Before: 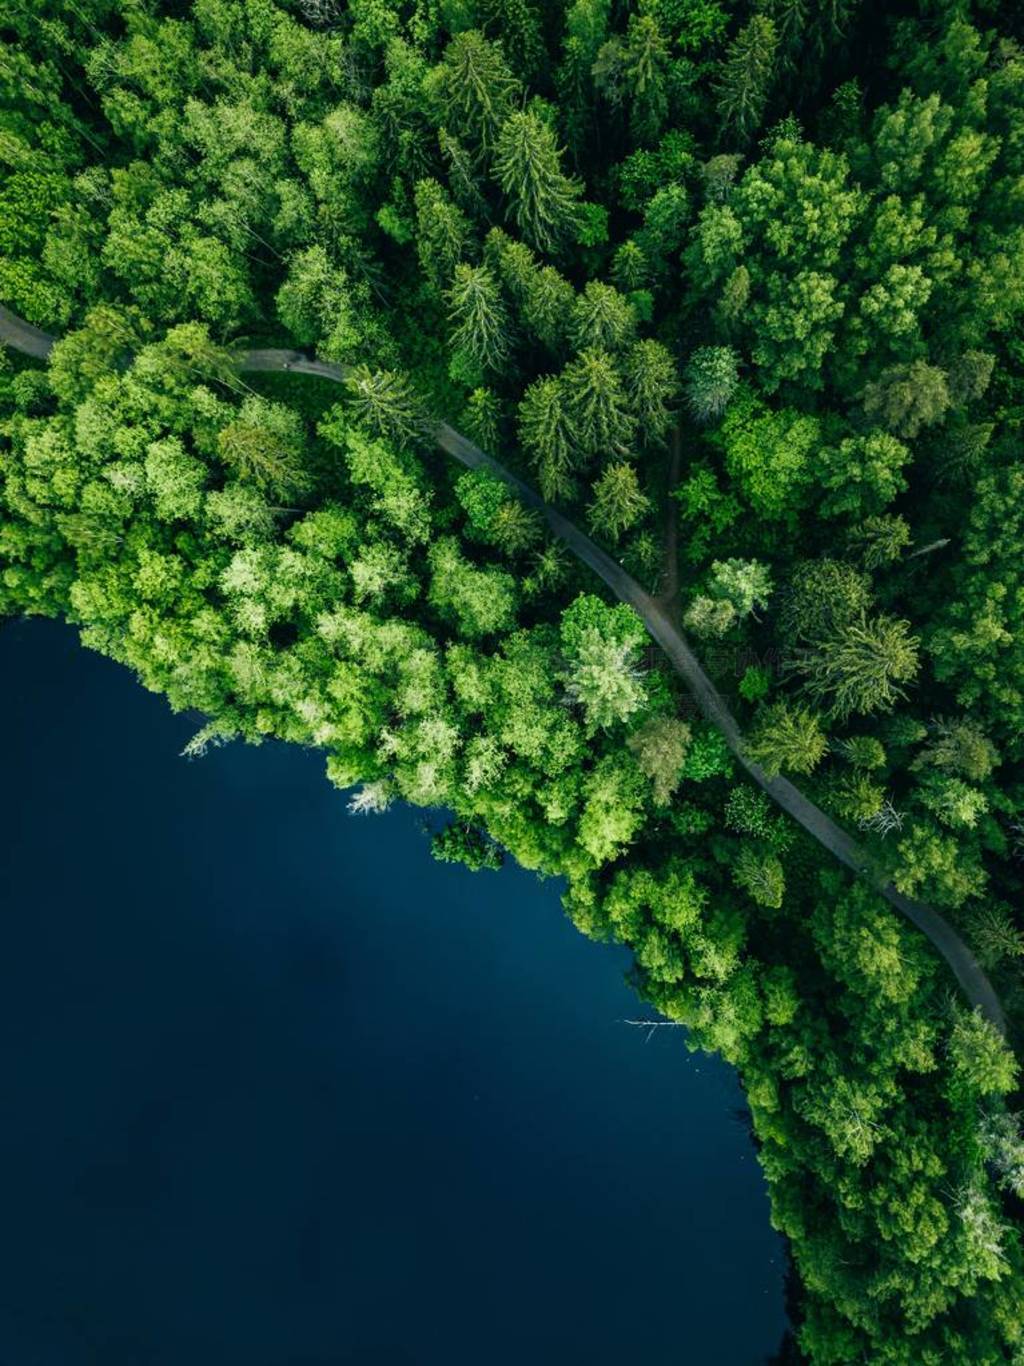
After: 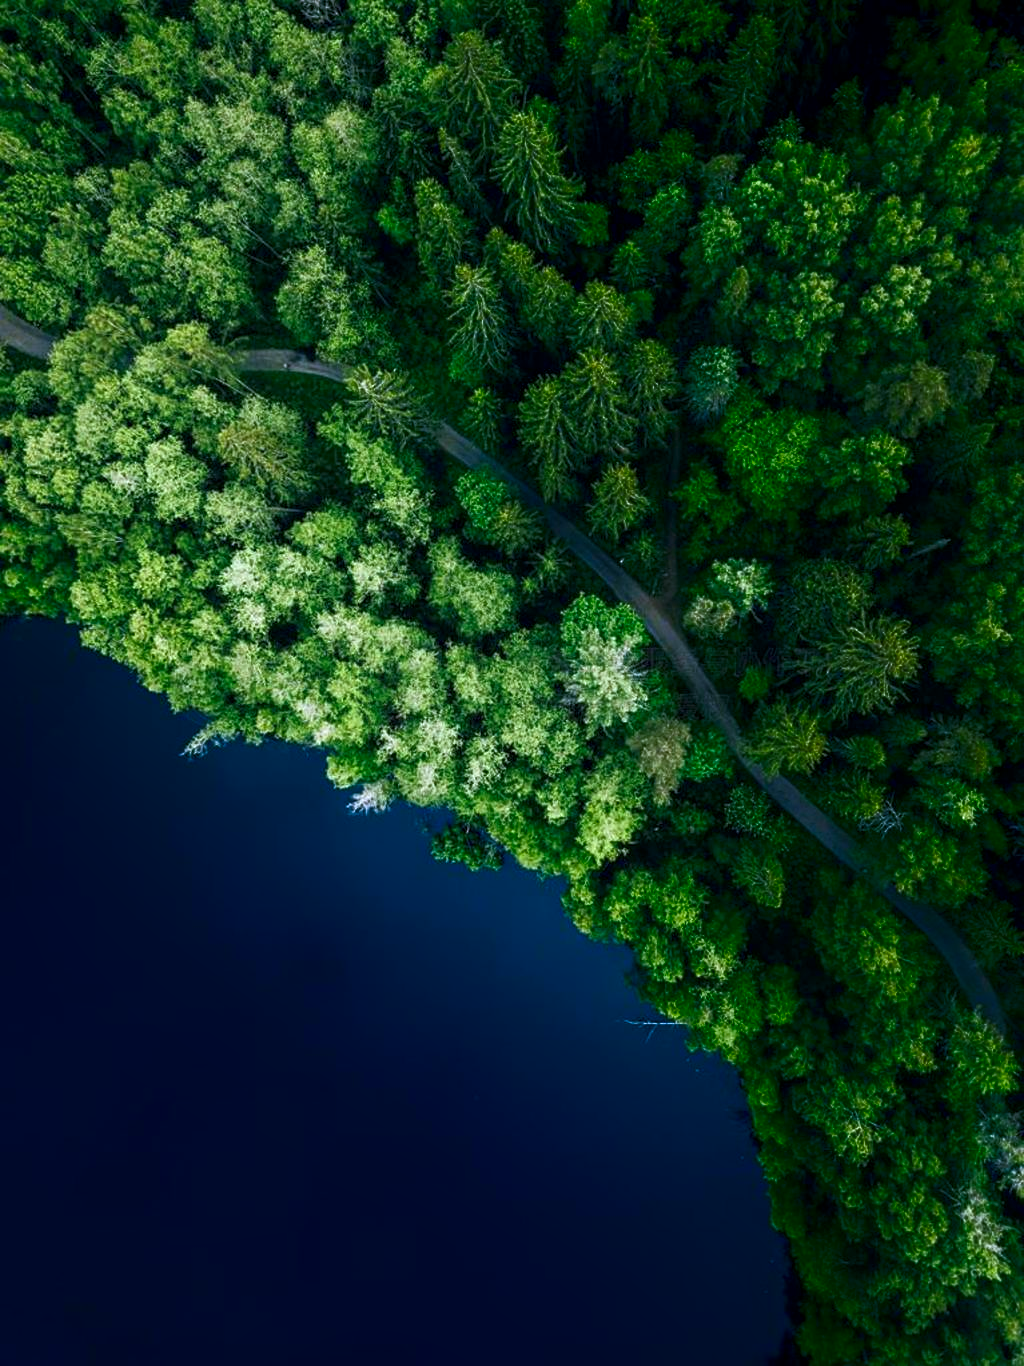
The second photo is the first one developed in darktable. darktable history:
shadows and highlights: shadows -70, highlights 35, soften with gaussian
sharpen: amount 0.2
color calibration: output R [1.063, -0.012, -0.003, 0], output B [-0.079, 0.047, 1, 0], illuminant custom, x 0.389, y 0.387, temperature 3838.64 K
local contrast: highlights 100%, shadows 100%, detail 120%, midtone range 0.2
